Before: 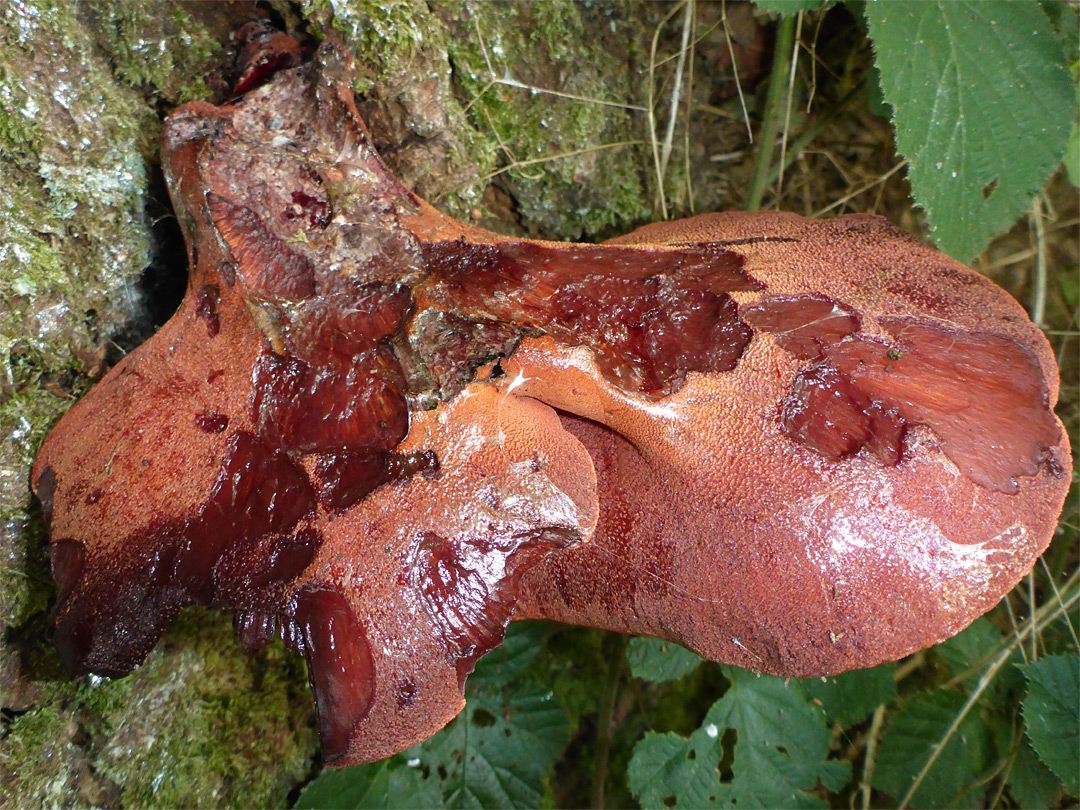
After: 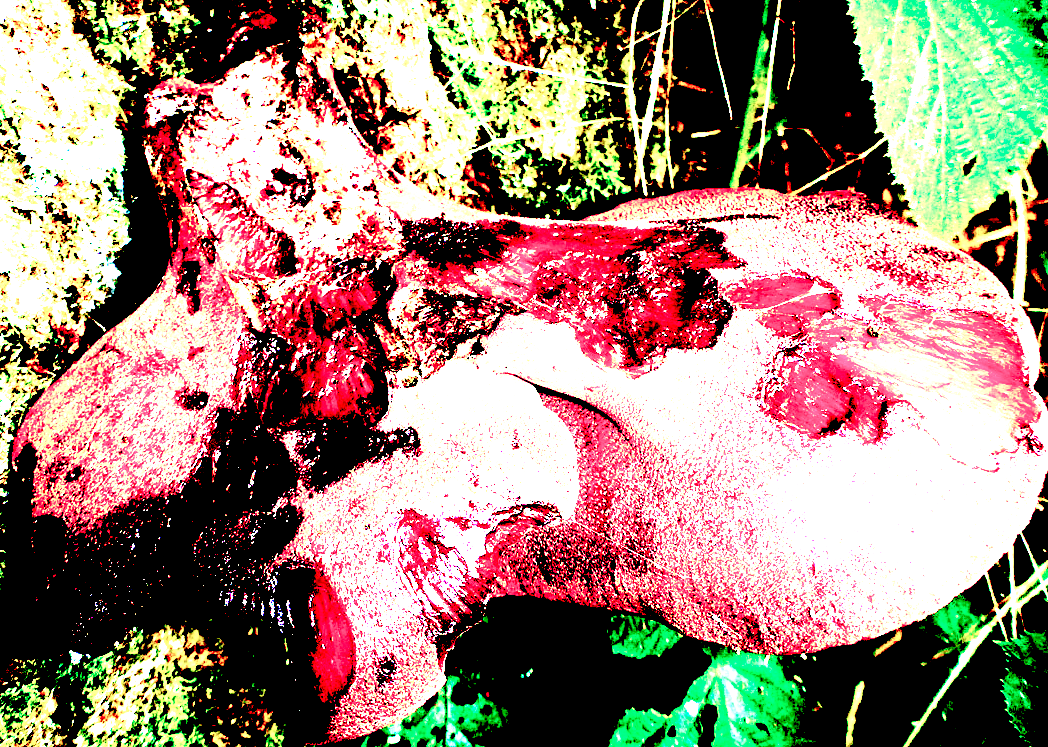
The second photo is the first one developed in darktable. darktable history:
exposure: black level correction 0.099, exposure 2.958 EV, compensate highlight preservation false
color balance rgb: shadows lift › luminance -10.151%, perceptual saturation grading › global saturation 20%, perceptual saturation grading › highlights -50.45%, perceptual saturation grading › shadows 31.029%, contrast -10.586%
local contrast: mode bilateral grid, contrast 20, coarseness 49, detail 119%, midtone range 0.2
crop: left 1.891%, top 2.894%, right 0.987%, bottom 4.84%
